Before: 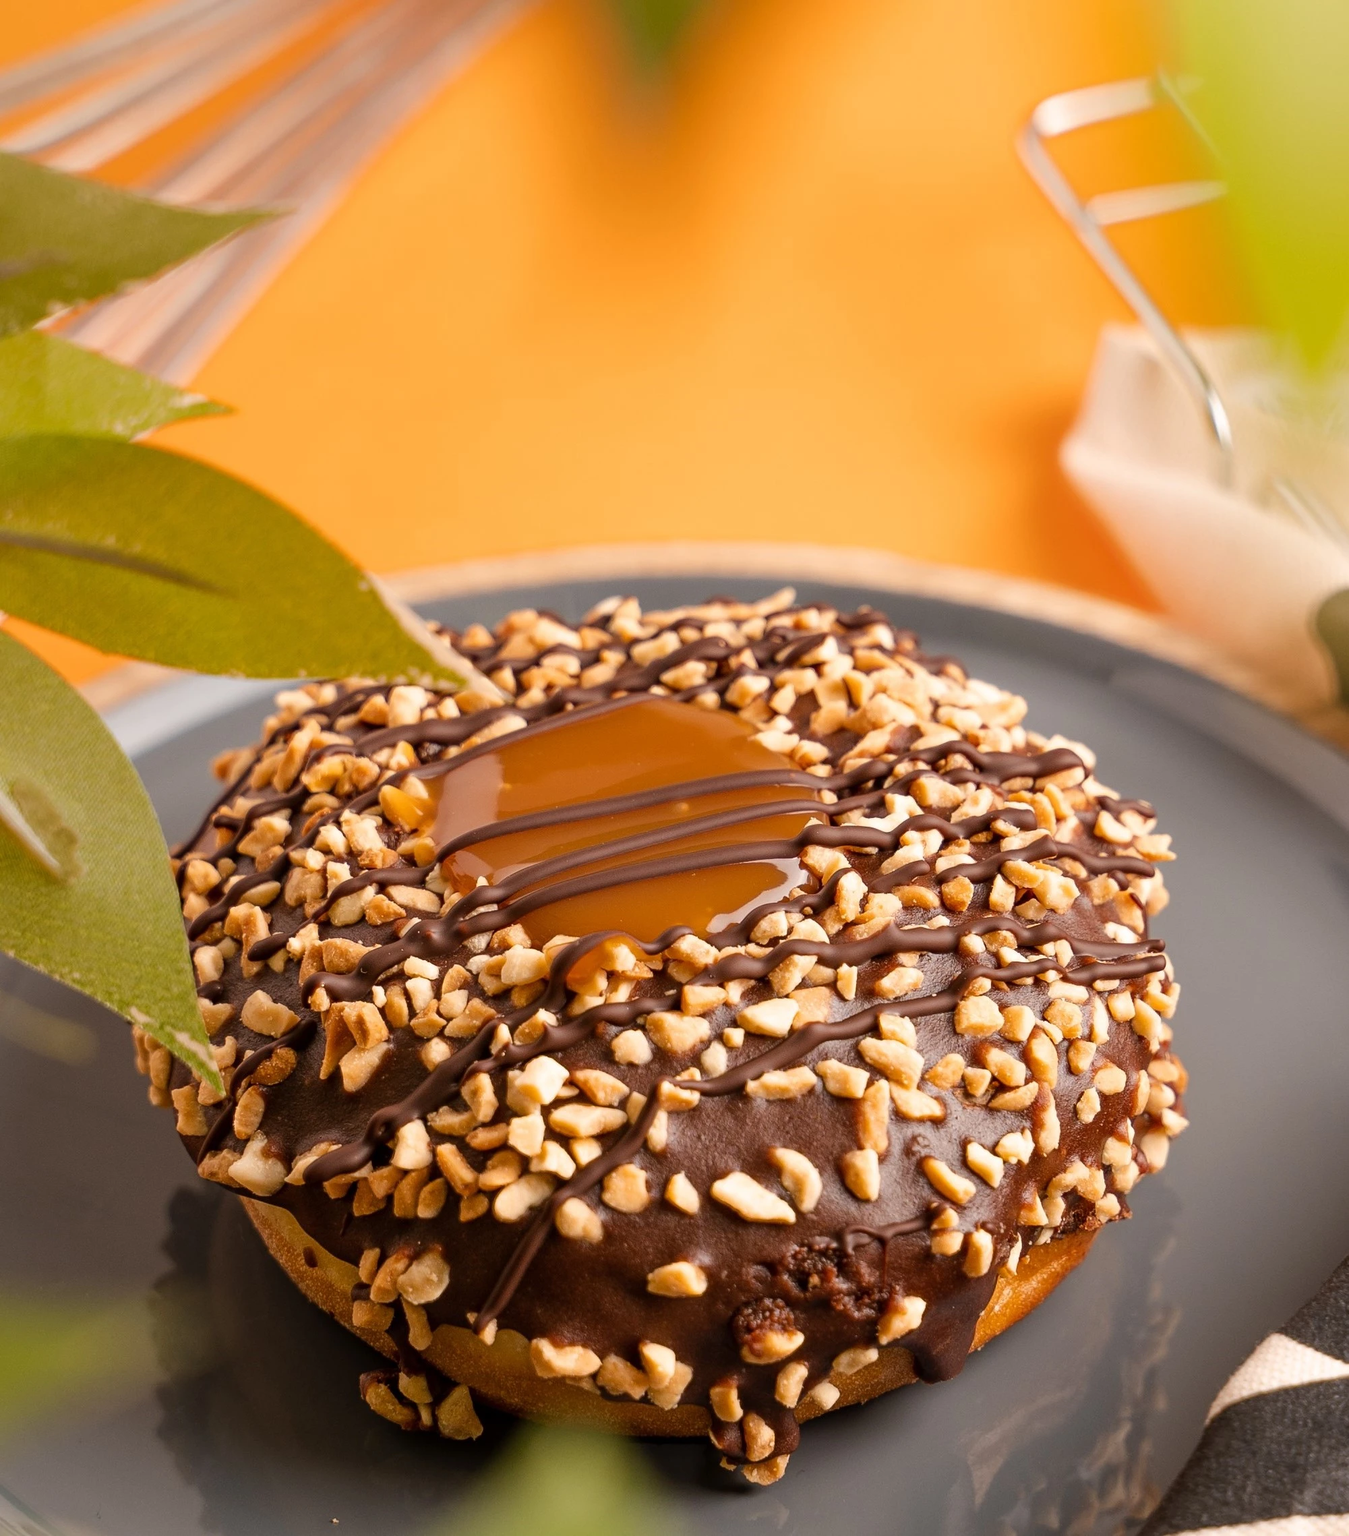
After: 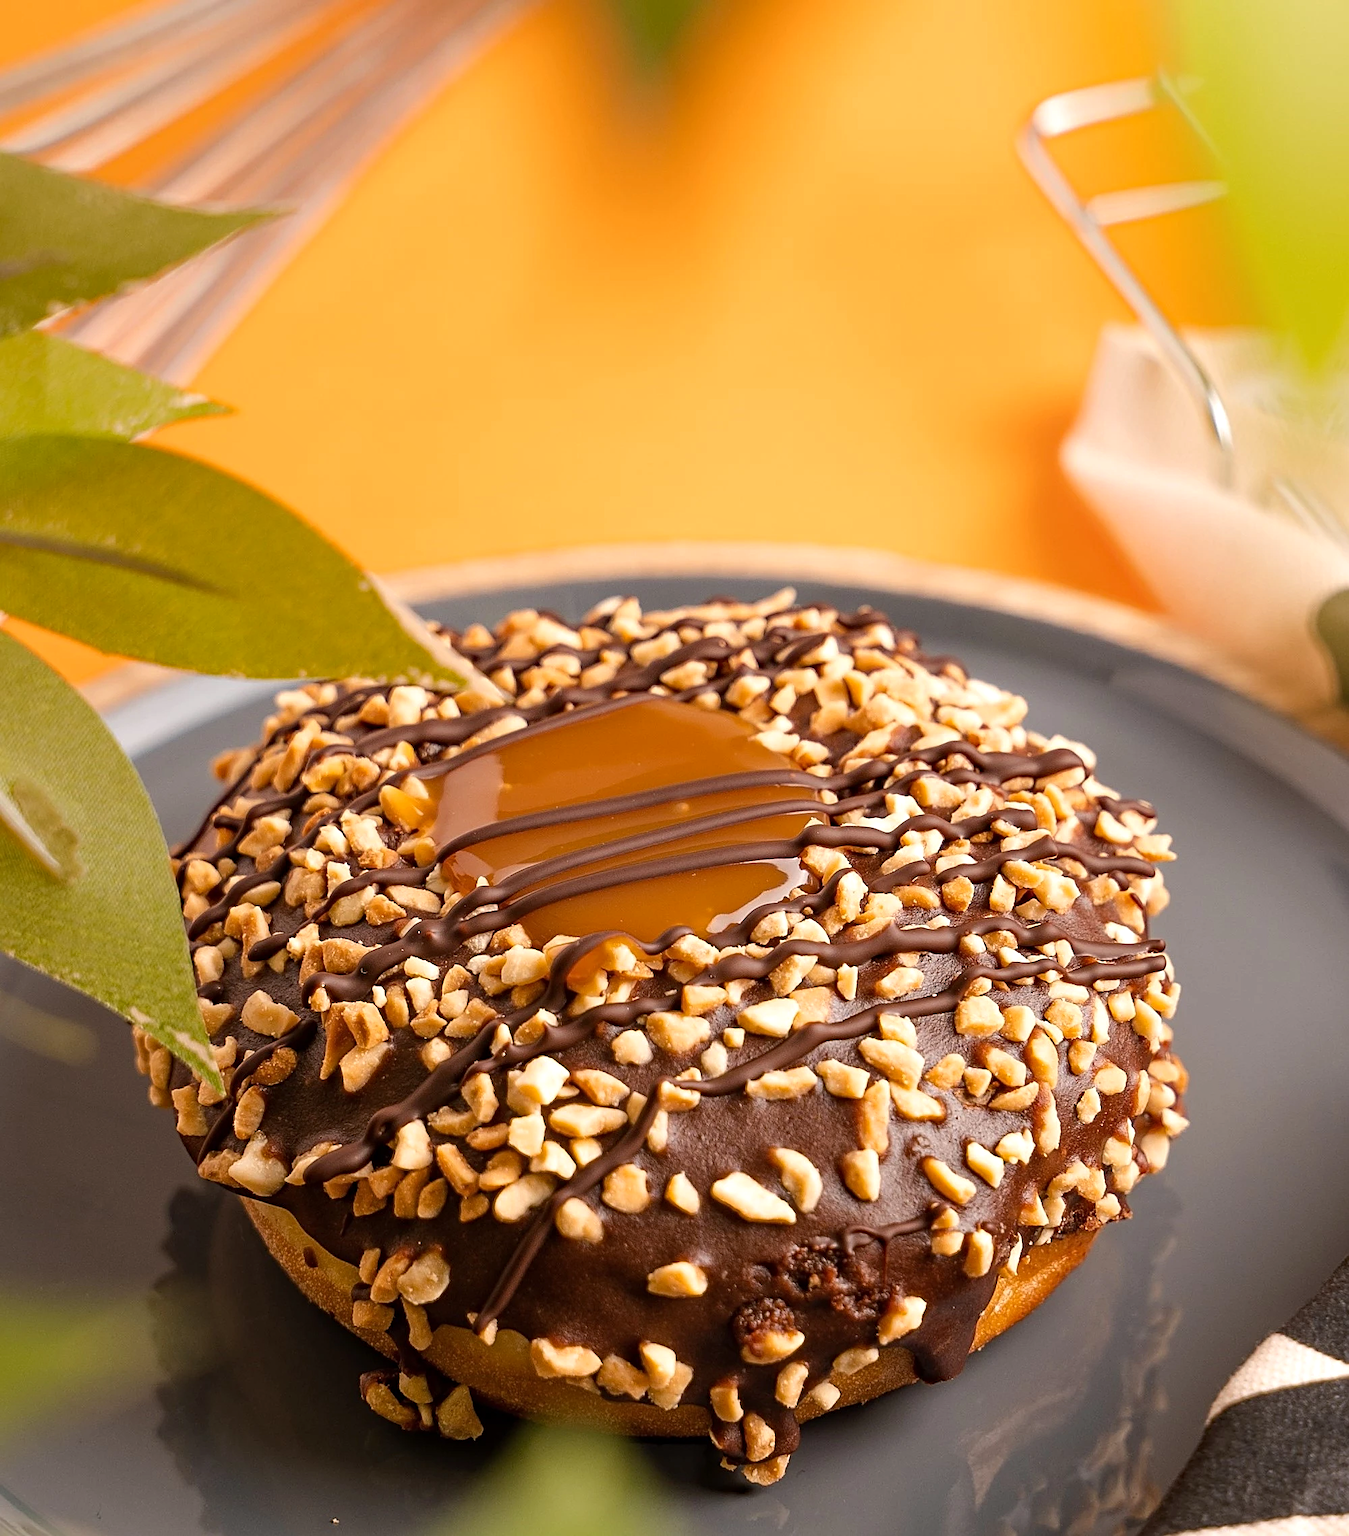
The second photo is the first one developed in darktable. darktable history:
shadows and highlights: shadows -12.5, white point adjustment 4, highlights 28.33
haze removal: adaptive false
sharpen: on, module defaults
